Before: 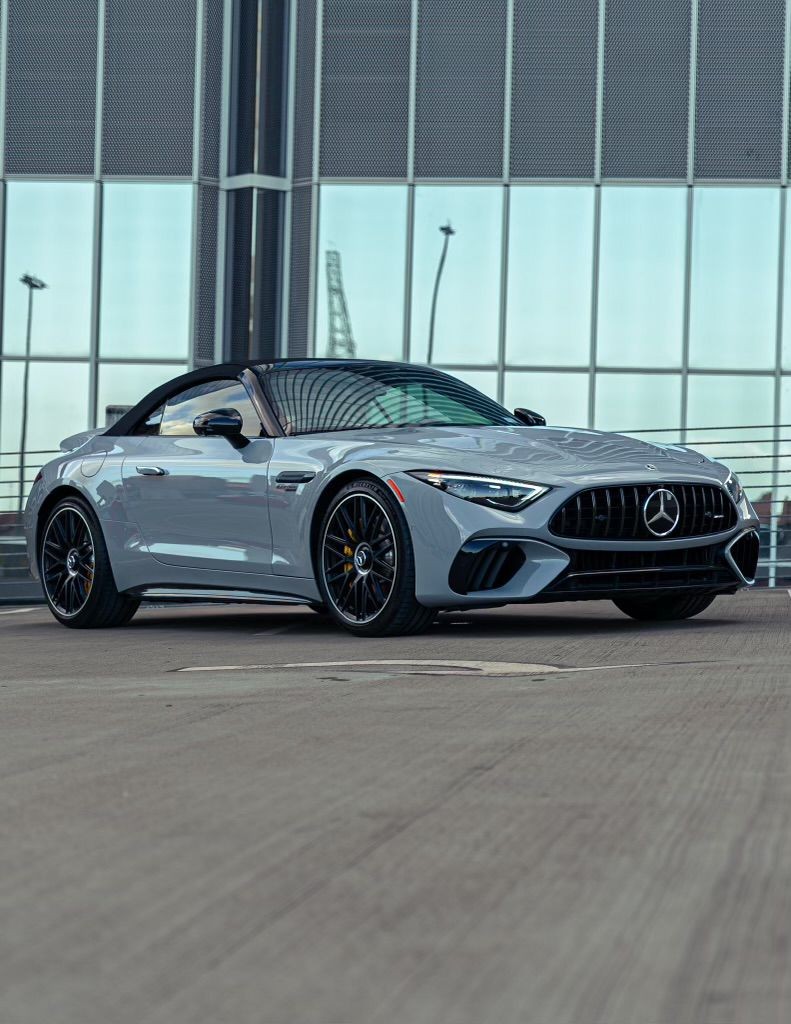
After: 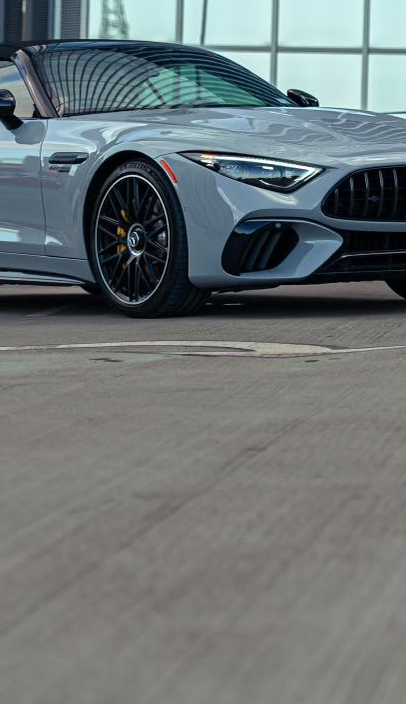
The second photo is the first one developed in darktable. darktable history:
crop and rotate: left 28.801%, top 31.197%, right 19.82%
